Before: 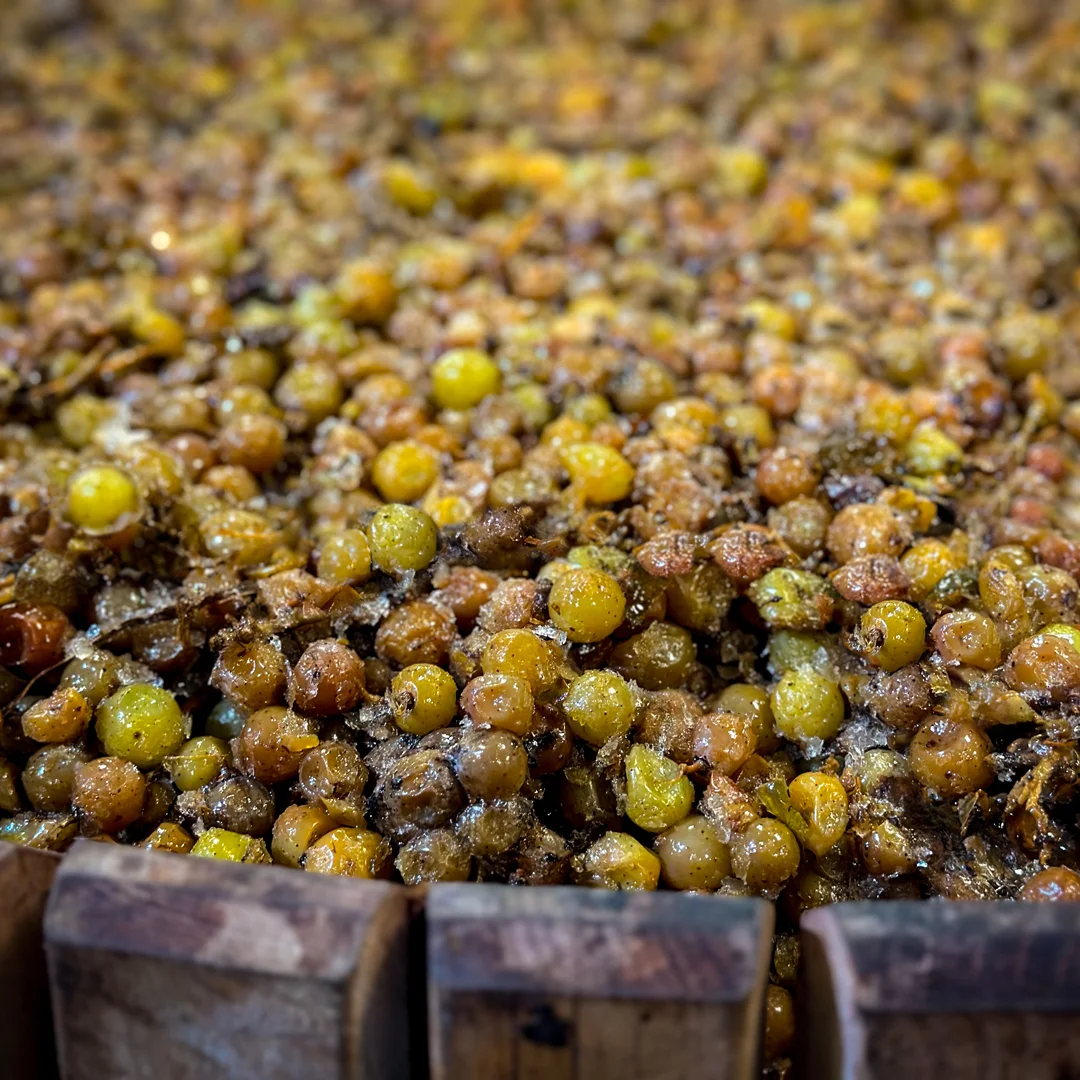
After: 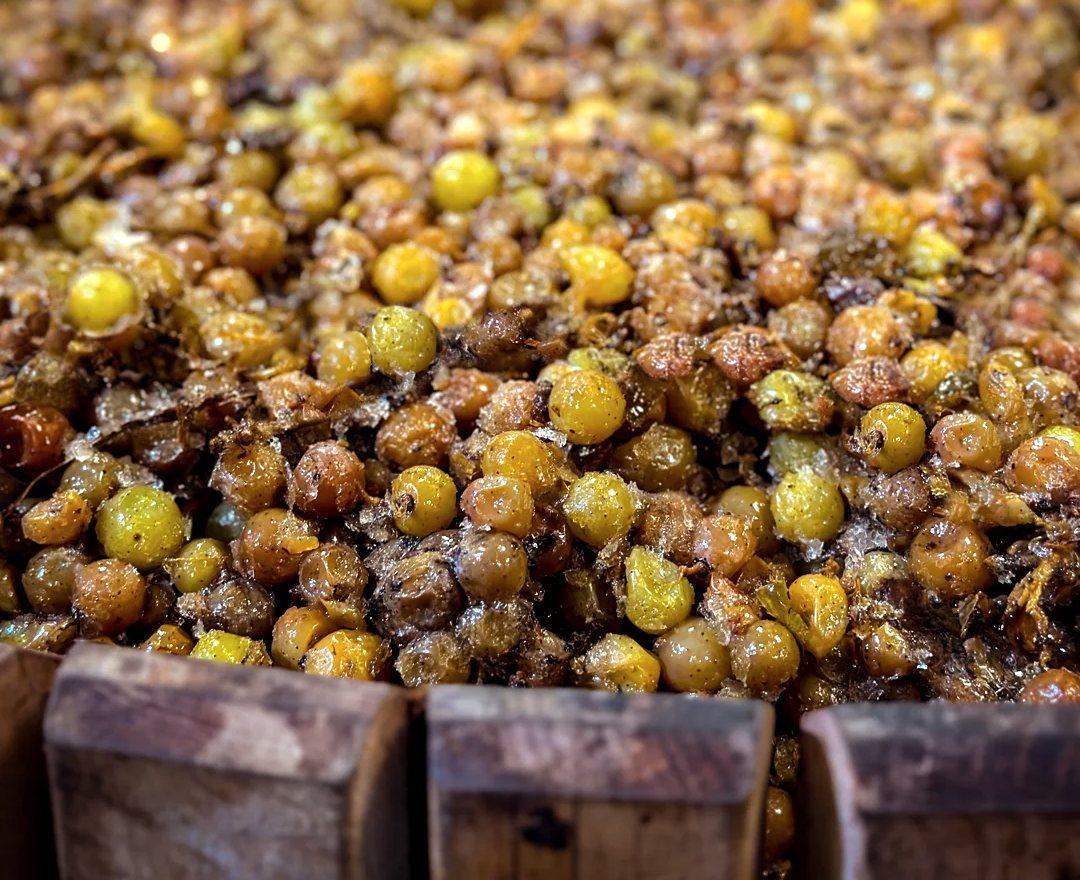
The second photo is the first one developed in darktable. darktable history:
crop and rotate: top 18.485%
color balance rgb: power › chroma 1.039%, power › hue 27.66°, linear chroma grading › global chroma -15.673%, perceptual saturation grading › global saturation 10.606%, contrast 4.821%
exposure: exposure 0.211 EV, compensate highlight preservation false
